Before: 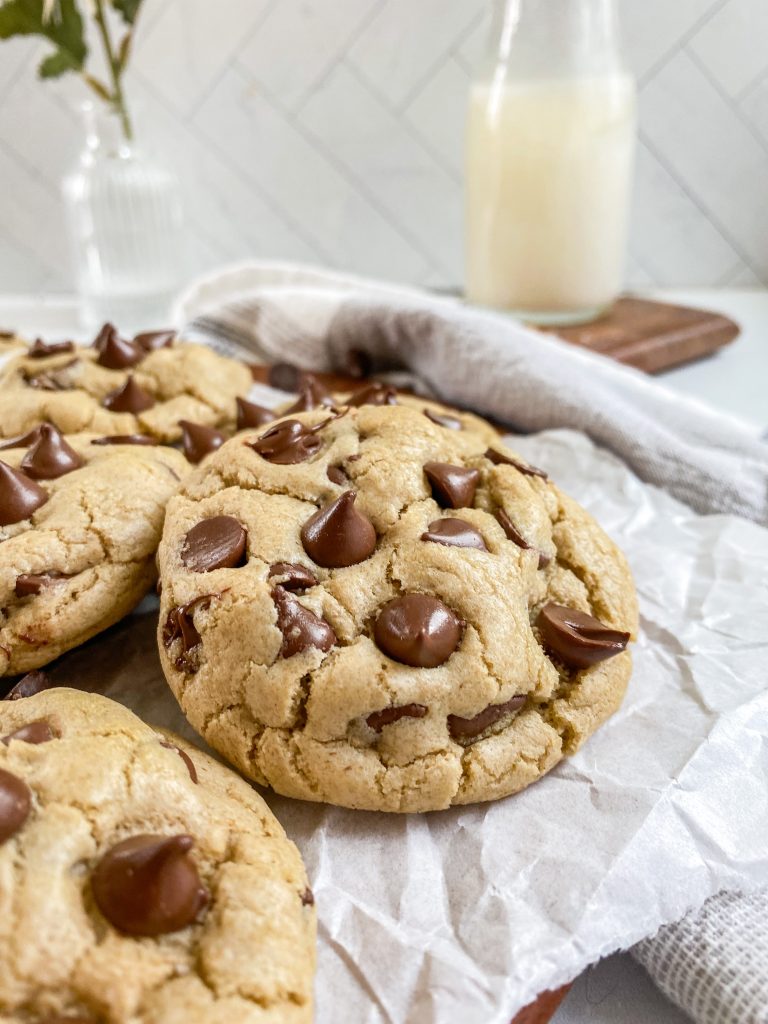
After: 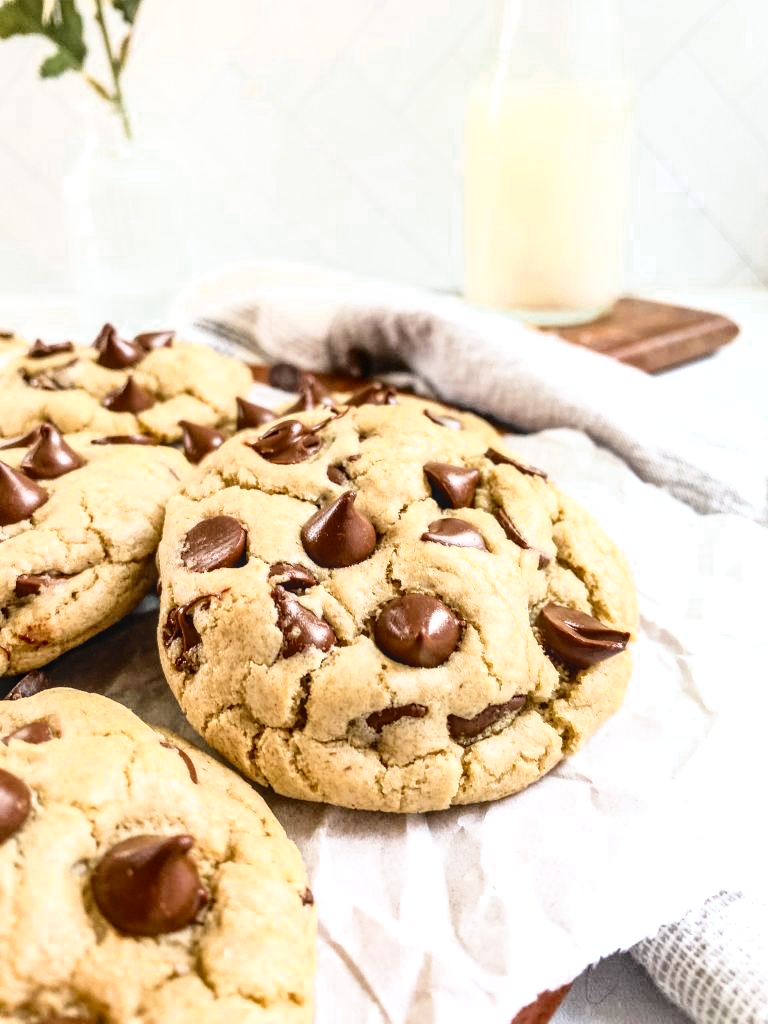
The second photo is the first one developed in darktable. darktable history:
color zones: curves: ch0 [(0, 0.5) (0.125, 0.4) (0.25, 0.5) (0.375, 0.4) (0.5, 0.4) (0.625, 0.6) (0.75, 0.6) (0.875, 0.5)]; ch1 [(0, 0.35) (0.125, 0.45) (0.25, 0.35) (0.375, 0.35) (0.5, 0.35) (0.625, 0.35) (0.75, 0.45) (0.875, 0.35)]; ch2 [(0, 0.6) (0.125, 0.5) (0.25, 0.5) (0.375, 0.6) (0.5, 0.6) (0.625, 0.5) (0.75, 0.5) (0.875, 0.5)]
base curve: curves: ch0 [(0, 0) (0.026, 0.03) (0.109, 0.232) (0.351, 0.748) (0.669, 0.968) (1, 1)]
local contrast: on, module defaults
contrast brightness saturation: contrast 0.076, saturation 0.195
